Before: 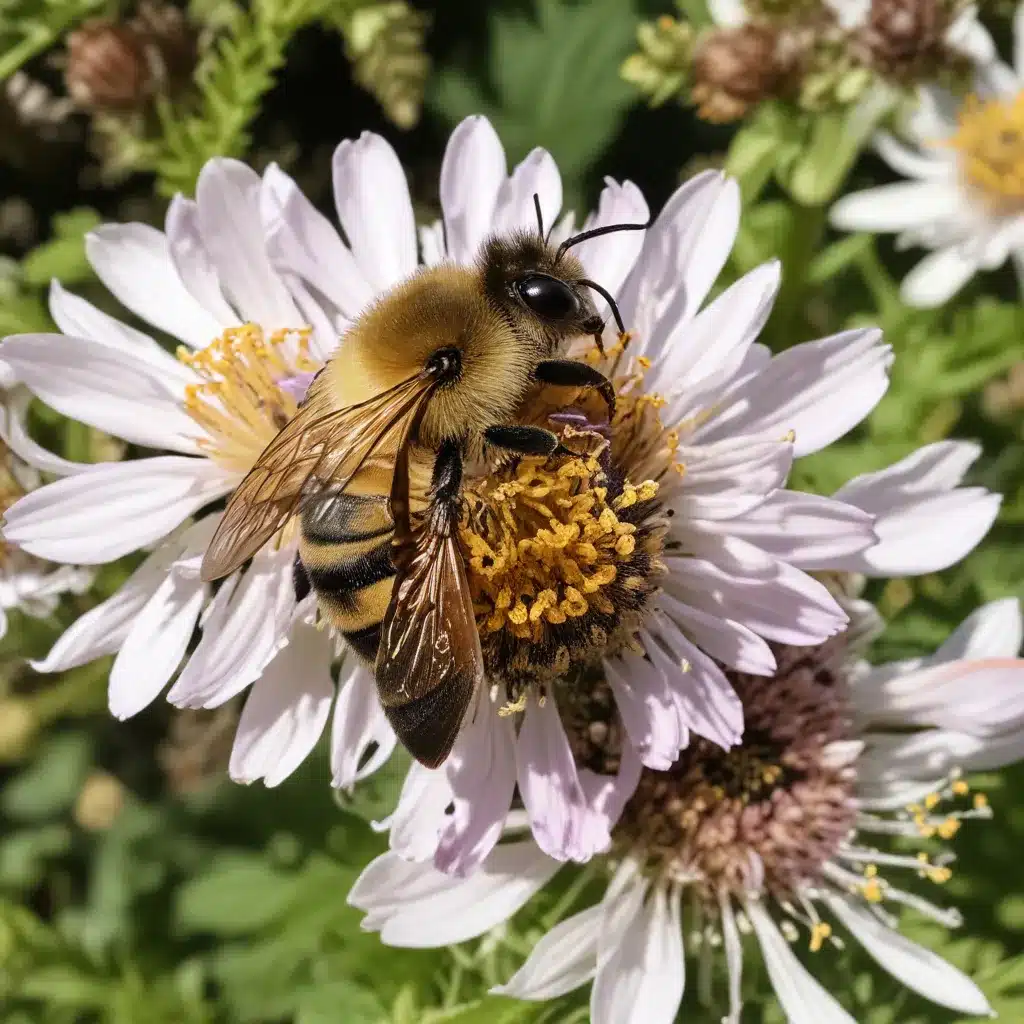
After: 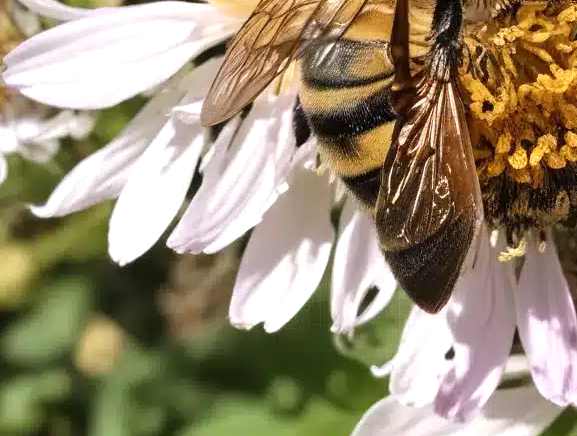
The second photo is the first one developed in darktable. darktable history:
exposure: exposure 0.376 EV, compensate highlight preservation false
crop: top 44.483%, right 43.593%, bottom 12.892%
